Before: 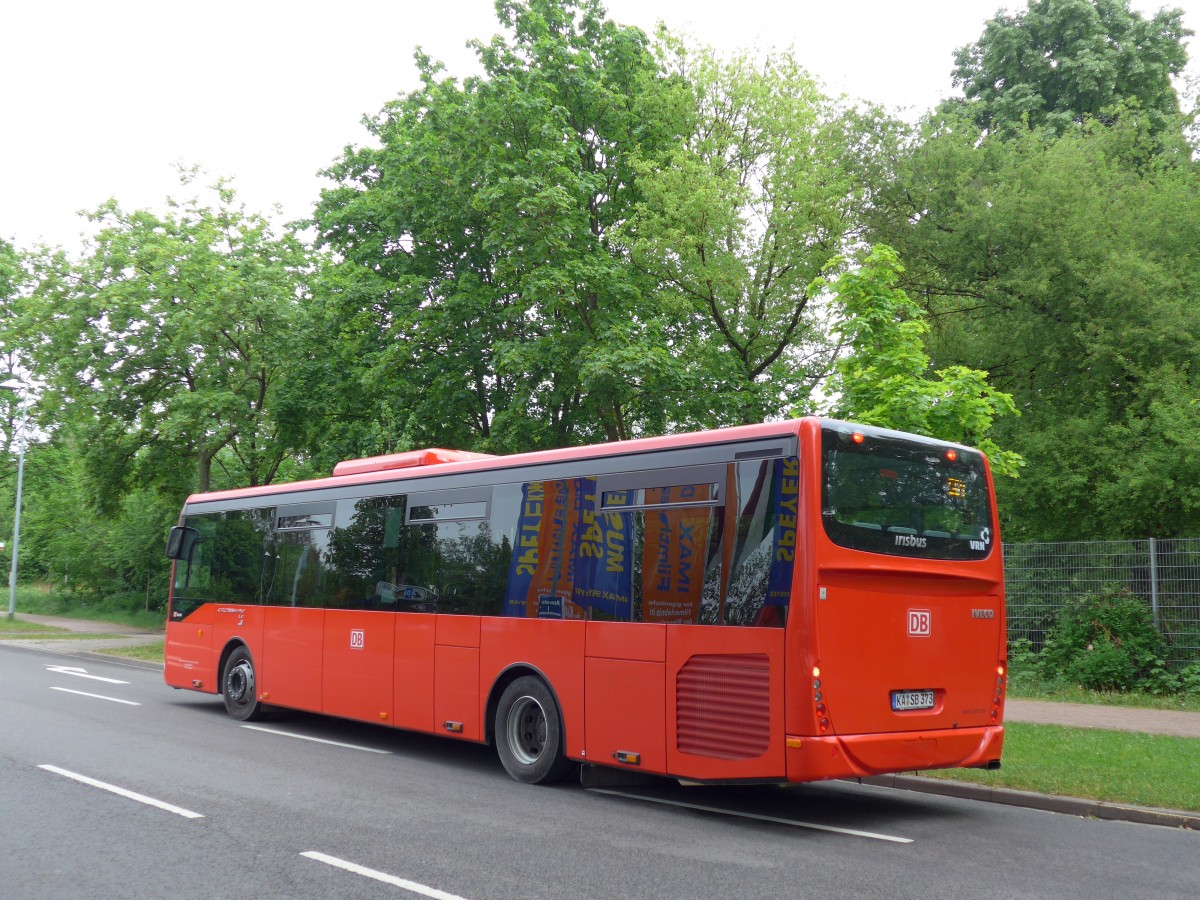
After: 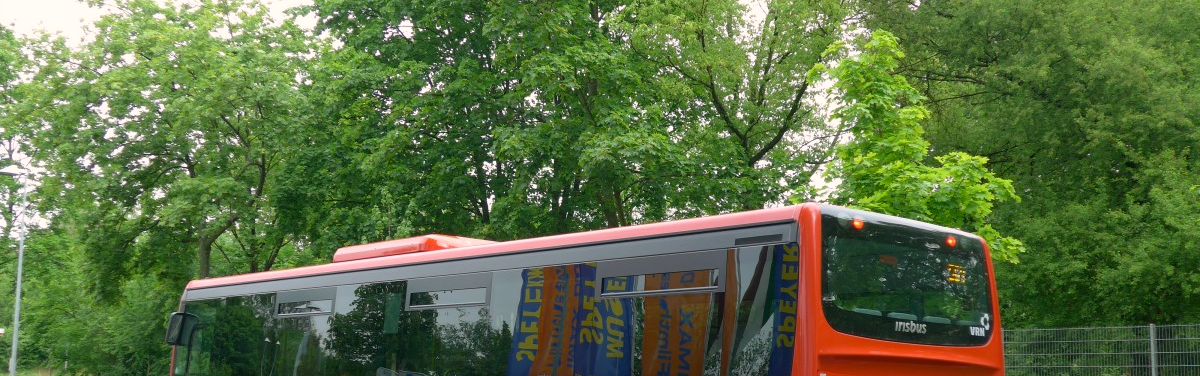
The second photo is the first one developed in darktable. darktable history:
color correction: highlights a* 4.02, highlights b* 4.98, shadows a* -7.55, shadows b* 4.98
crop and rotate: top 23.84%, bottom 34.294%
